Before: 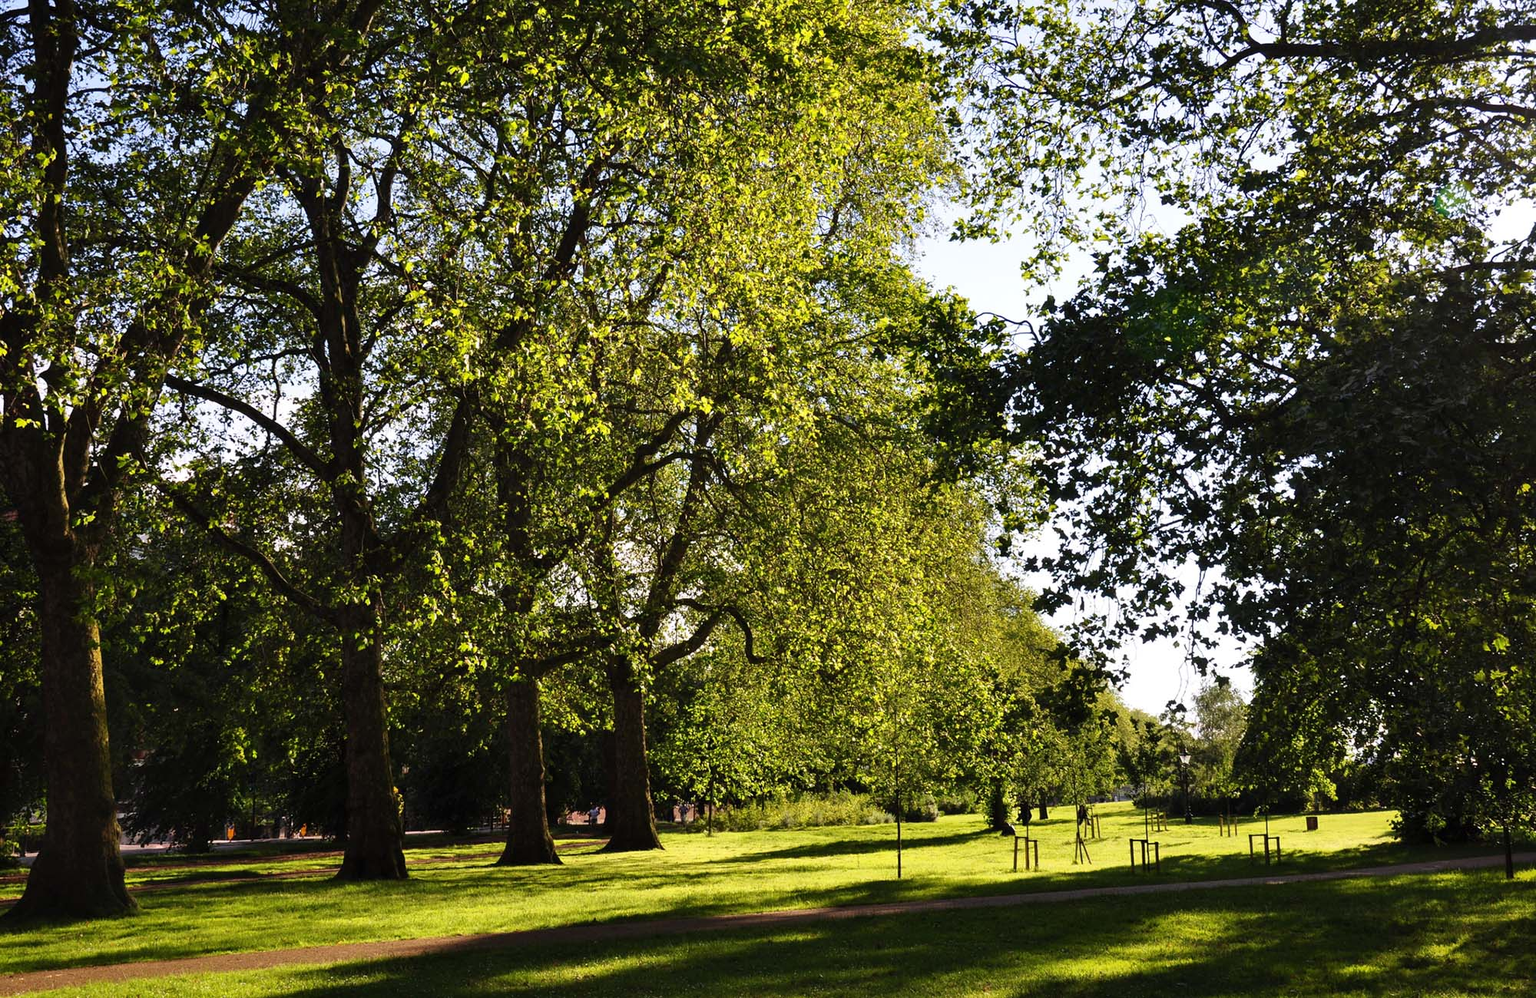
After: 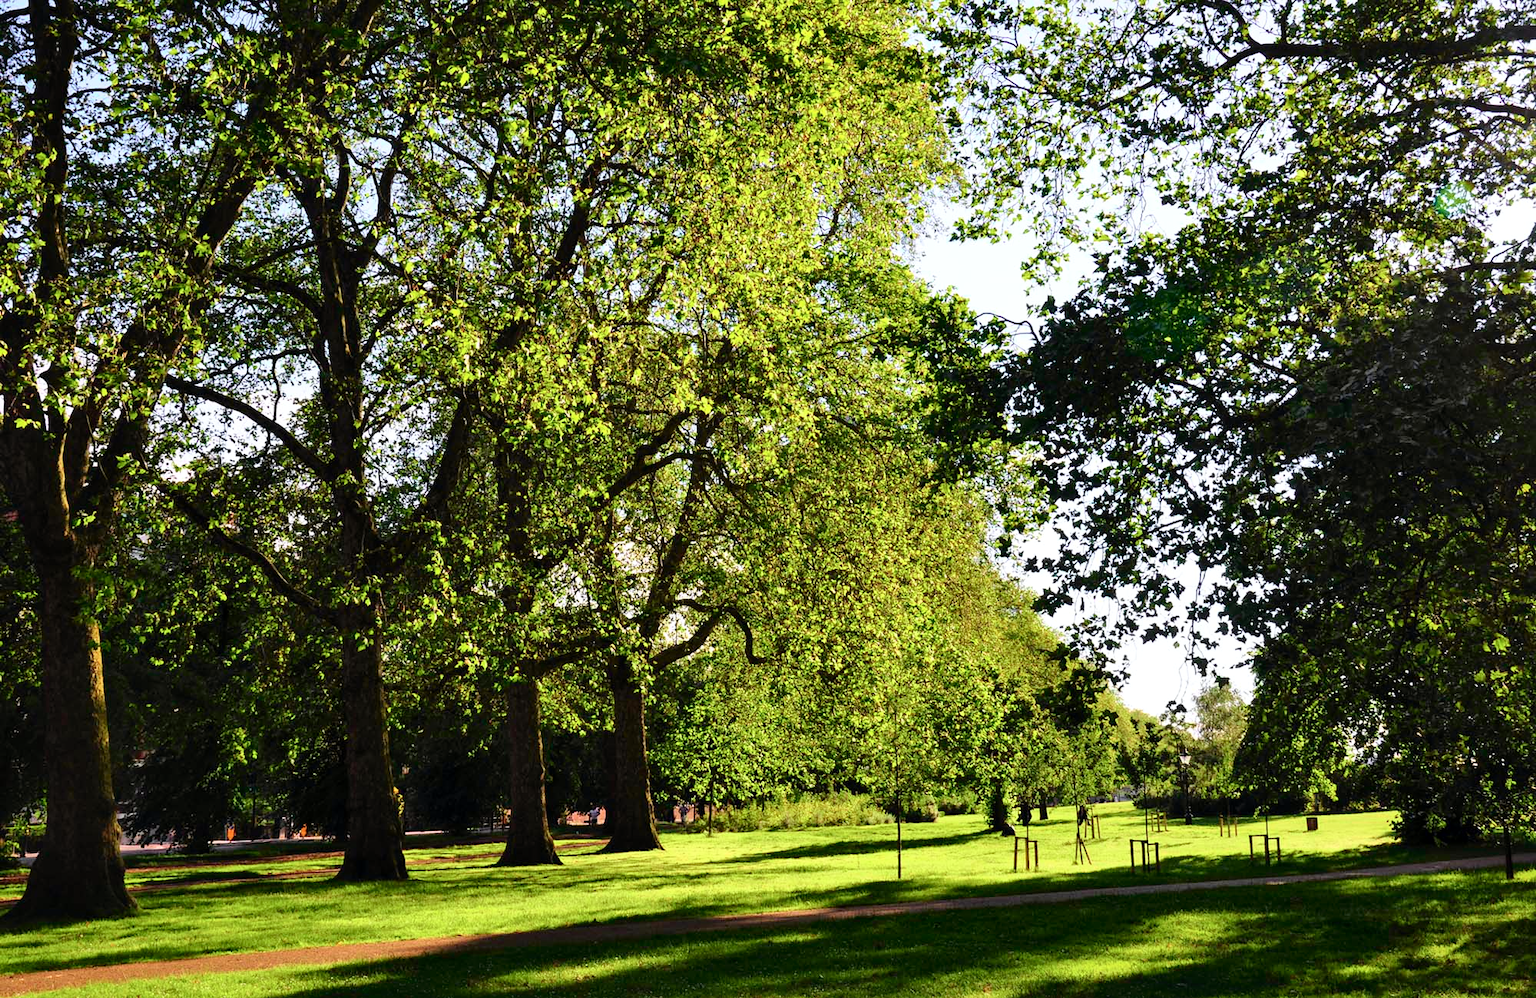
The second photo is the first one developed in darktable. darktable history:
local contrast: mode bilateral grid, contrast 20, coarseness 50, detail 119%, midtone range 0.2
tone curve: curves: ch0 [(0, 0) (0.051, 0.047) (0.102, 0.099) (0.228, 0.275) (0.432, 0.535) (0.695, 0.778) (0.908, 0.946) (1, 1)]; ch1 [(0, 0) (0.339, 0.298) (0.402, 0.363) (0.453, 0.413) (0.485, 0.469) (0.494, 0.493) (0.504, 0.501) (0.525, 0.534) (0.563, 0.595) (0.597, 0.638) (1, 1)]; ch2 [(0, 0) (0.48, 0.48) (0.504, 0.5) (0.539, 0.554) (0.59, 0.63) (0.642, 0.684) (0.824, 0.815) (1, 1)], color space Lab, independent channels
